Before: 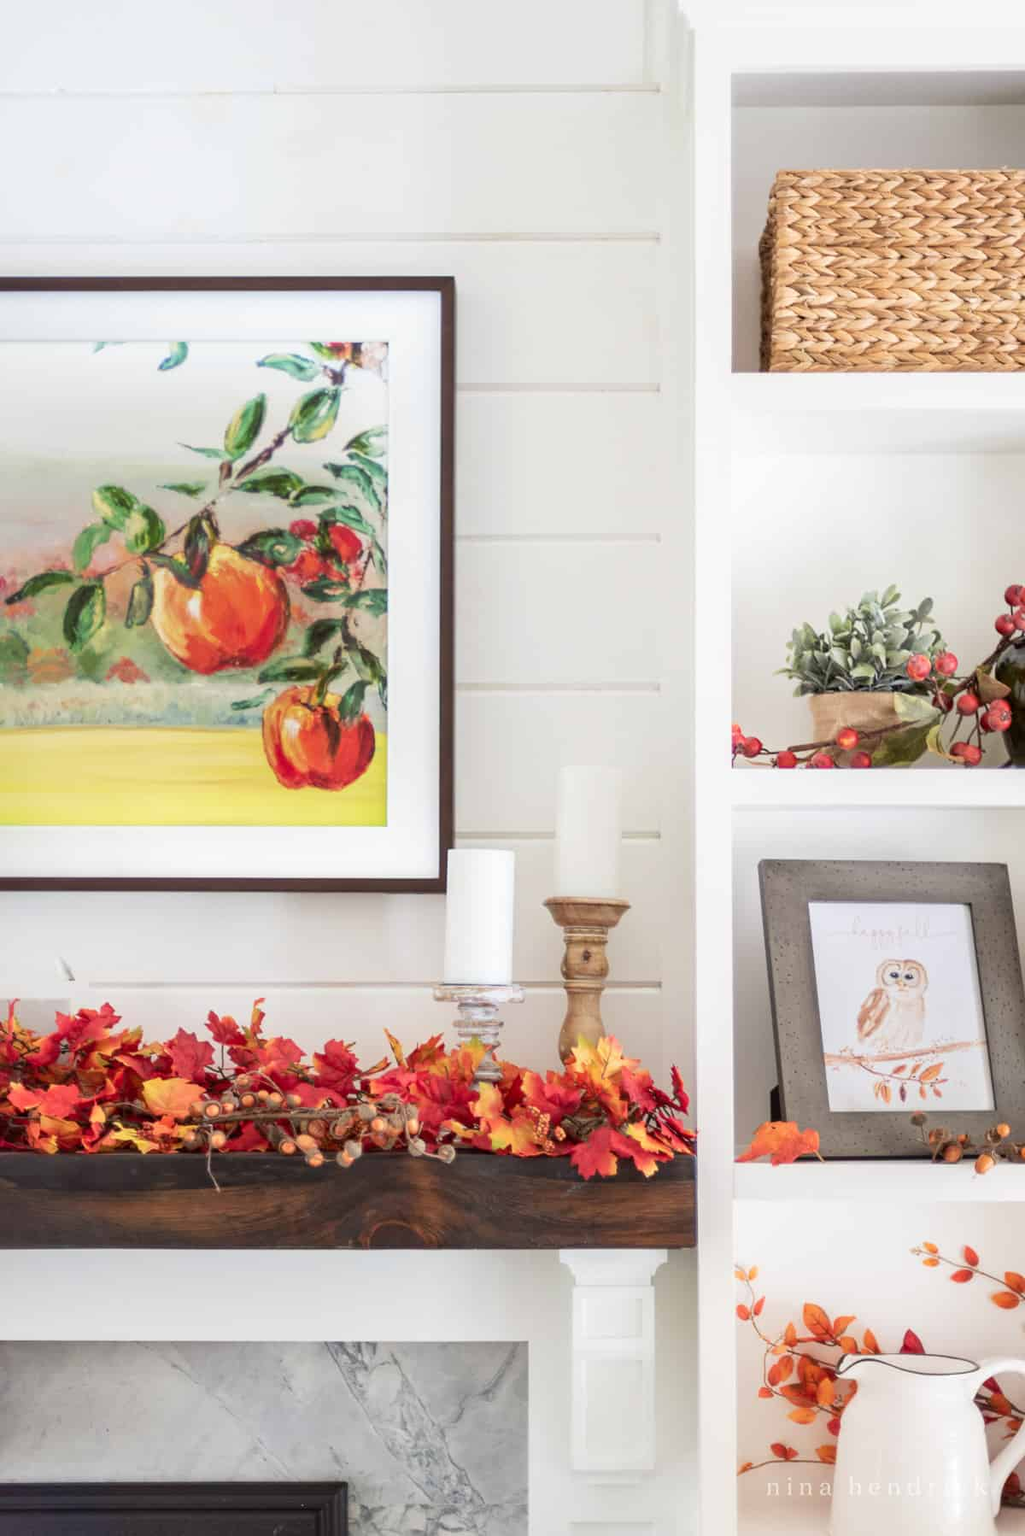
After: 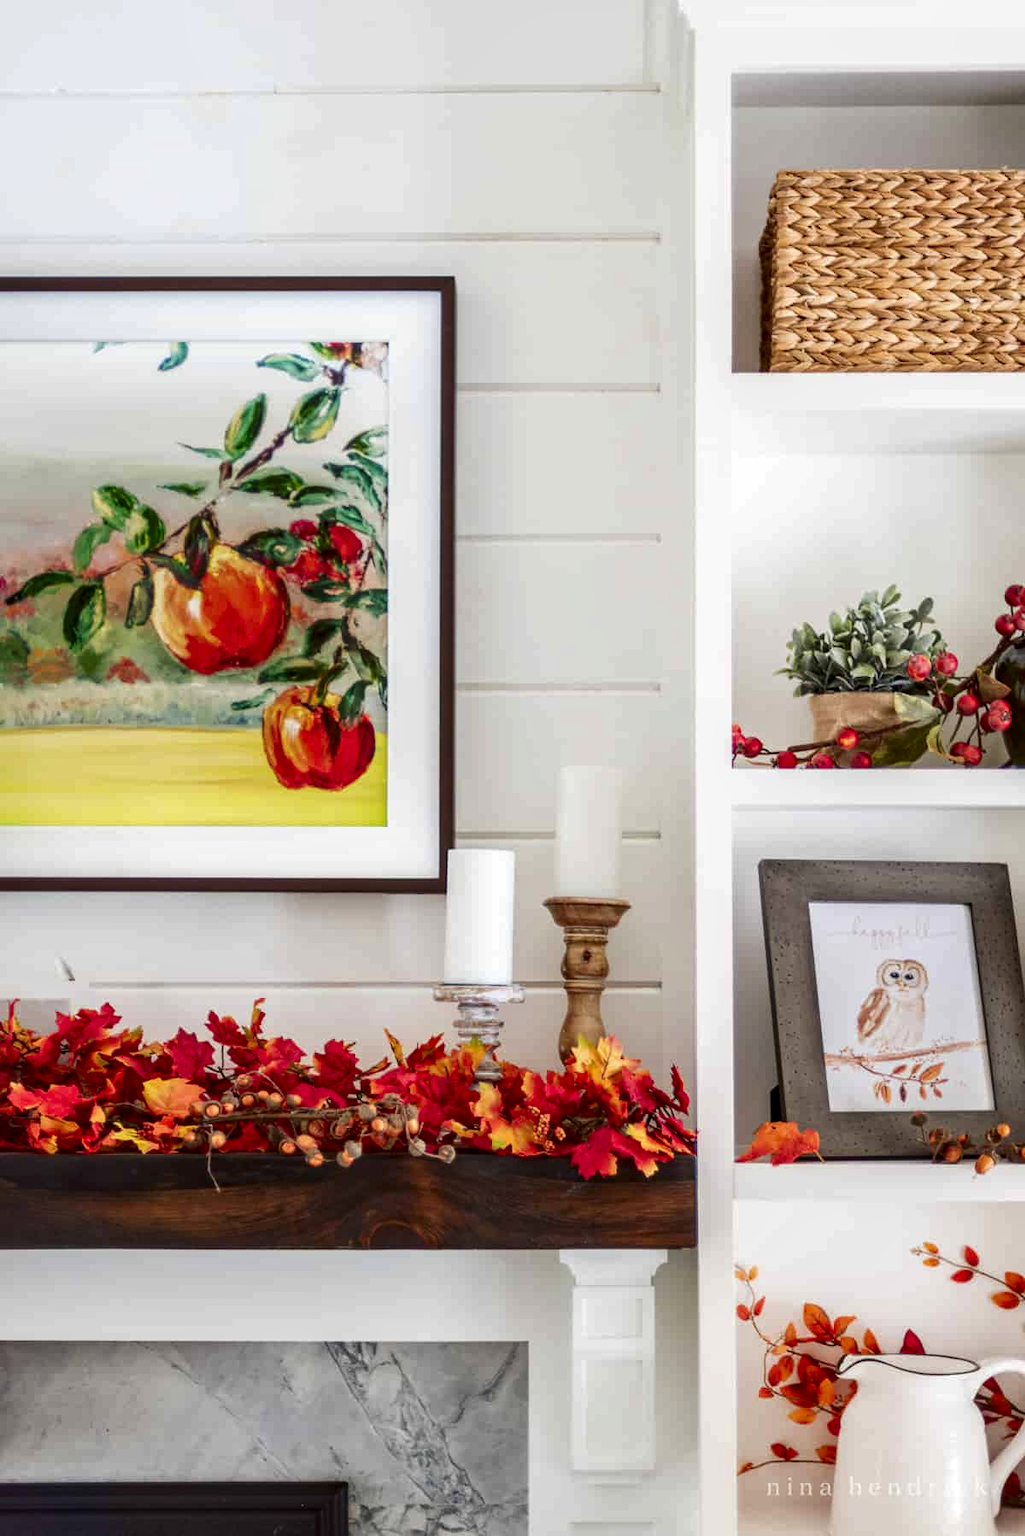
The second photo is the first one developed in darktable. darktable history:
local contrast: on, module defaults
contrast brightness saturation: contrast 0.1, brightness -0.26, saturation 0.14
